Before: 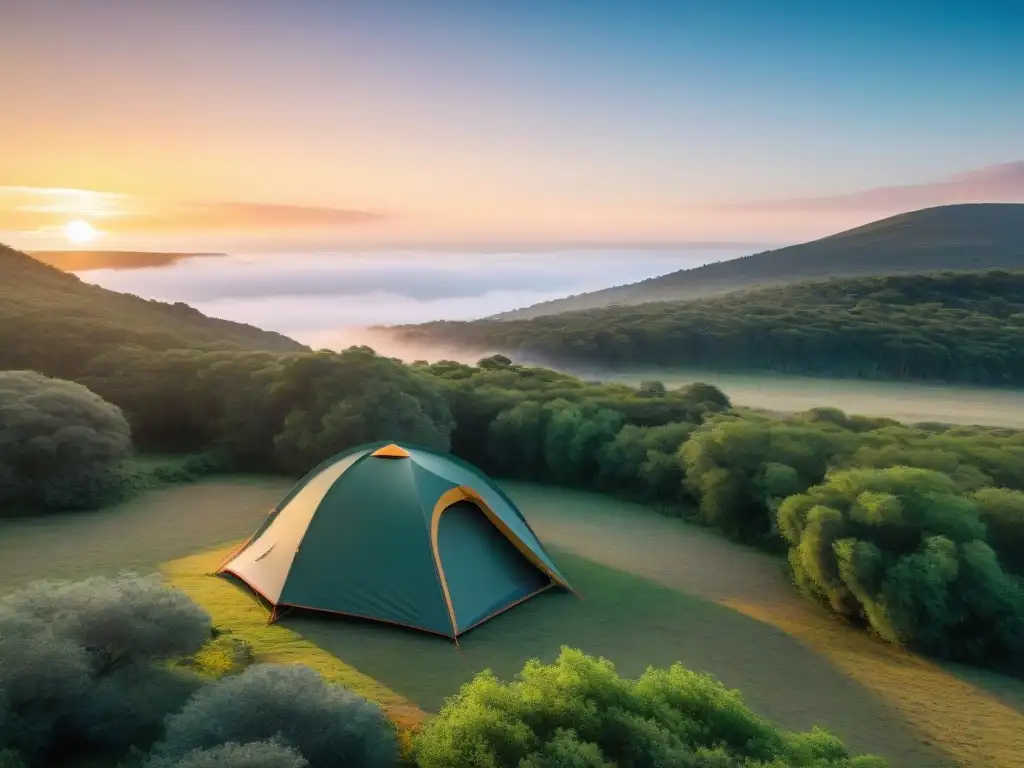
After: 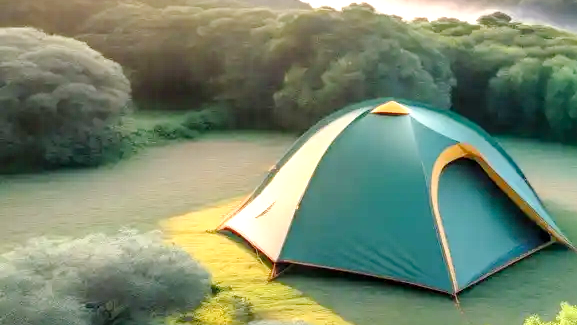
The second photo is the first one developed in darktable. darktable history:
tone equalizer: smoothing diameter 2.07%, edges refinement/feathering 23.01, mask exposure compensation -1.57 EV, filter diffusion 5
color correction: highlights a* -0.319, highlights b* -0.118
crop: top 44.782%, right 43.641%, bottom 12.882%
local contrast: on, module defaults
exposure: black level correction 0, exposure 0.949 EV, compensate exposure bias true, compensate highlight preservation false
tone curve: curves: ch0 [(0, 0) (0.051, 0.047) (0.102, 0.099) (0.228, 0.275) (0.432, 0.535) (0.695, 0.778) (0.908, 0.946) (1, 1)]; ch1 [(0, 0) (0.339, 0.298) (0.402, 0.363) (0.453, 0.413) (0.485, 0.469) (0.494, 0.493) (0.504, 0.501) (0.525, 0.534) (0.563, 0.595) (0.597, 0.638) (1, 1)]; ch2 [(0, 0) (0.48, 0.48) (0.504, 0.5) (0.539, 0.554) (0.59, 0.63) (0.642, 0.684) (0.824, 0.815) (1, 1)], preserve colors none
